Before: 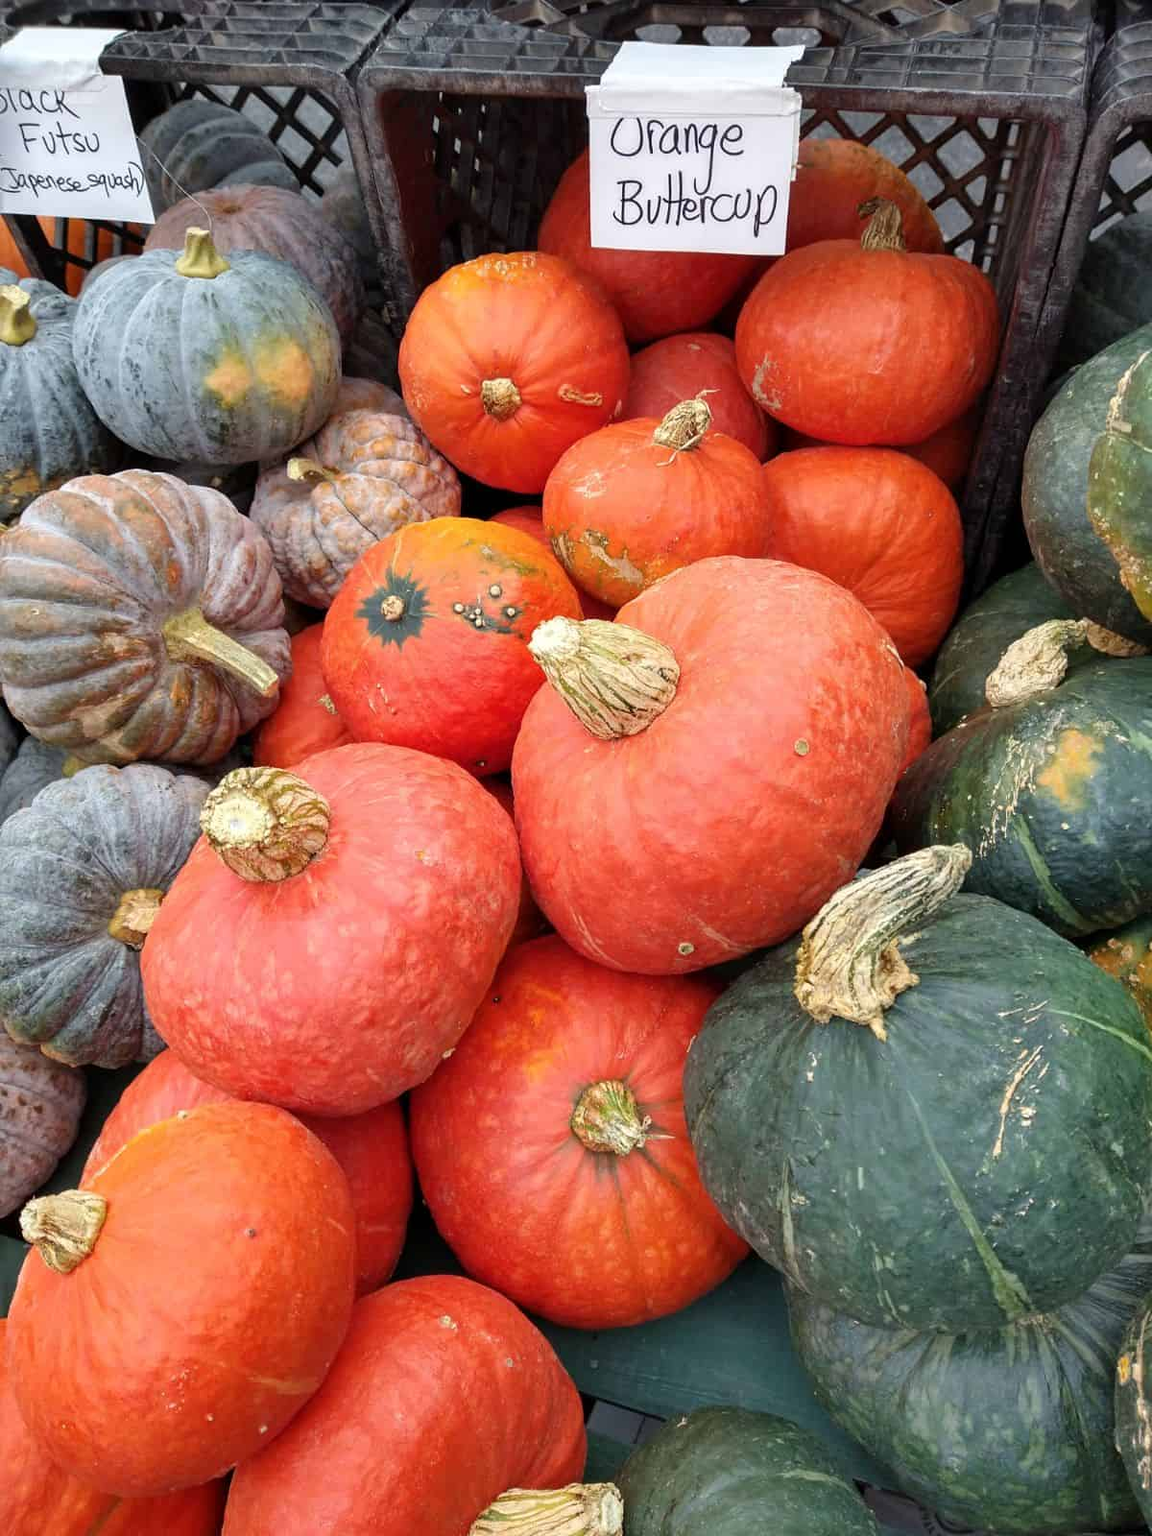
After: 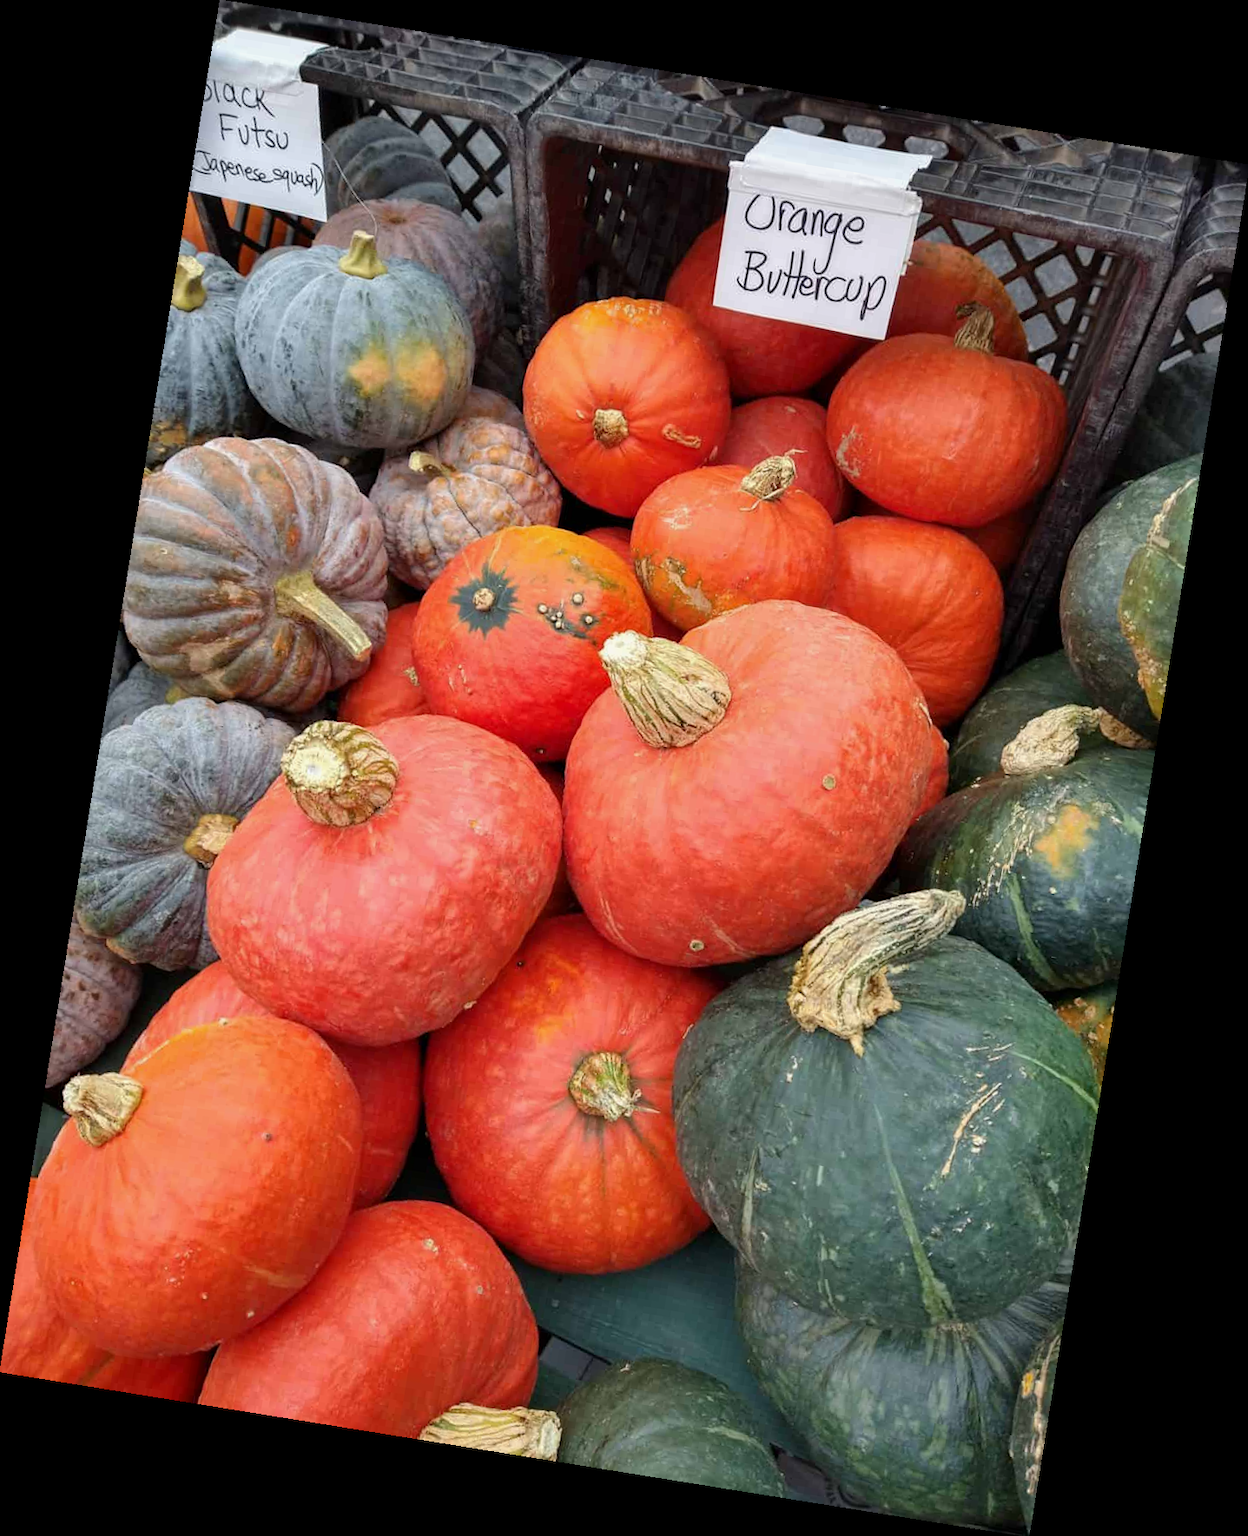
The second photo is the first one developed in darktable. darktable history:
shadows and highlights: shadows -20, white point adjustment -2, highlights -35
rotate and perspective: rotation 9.12°, automatic cropping off
